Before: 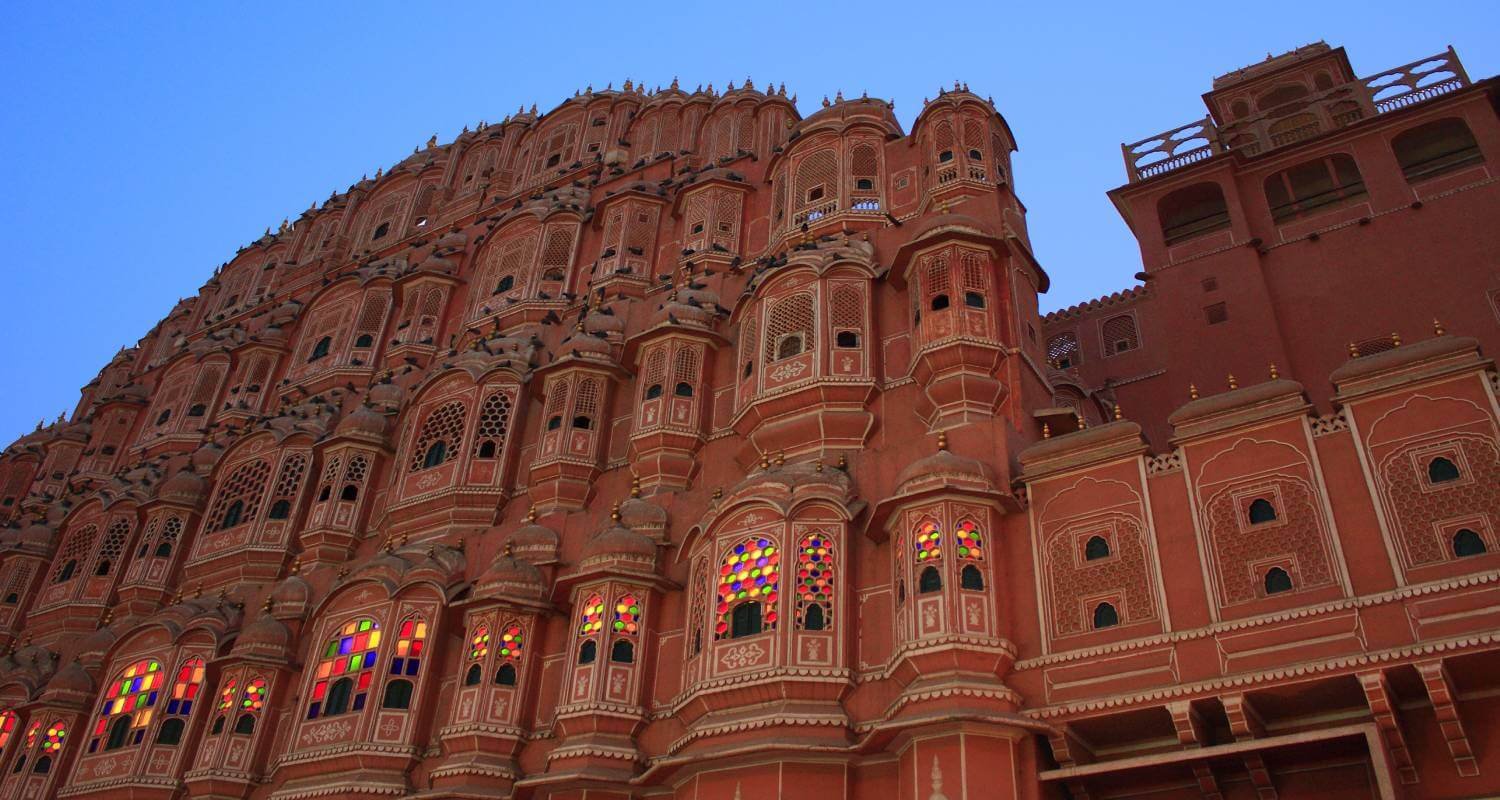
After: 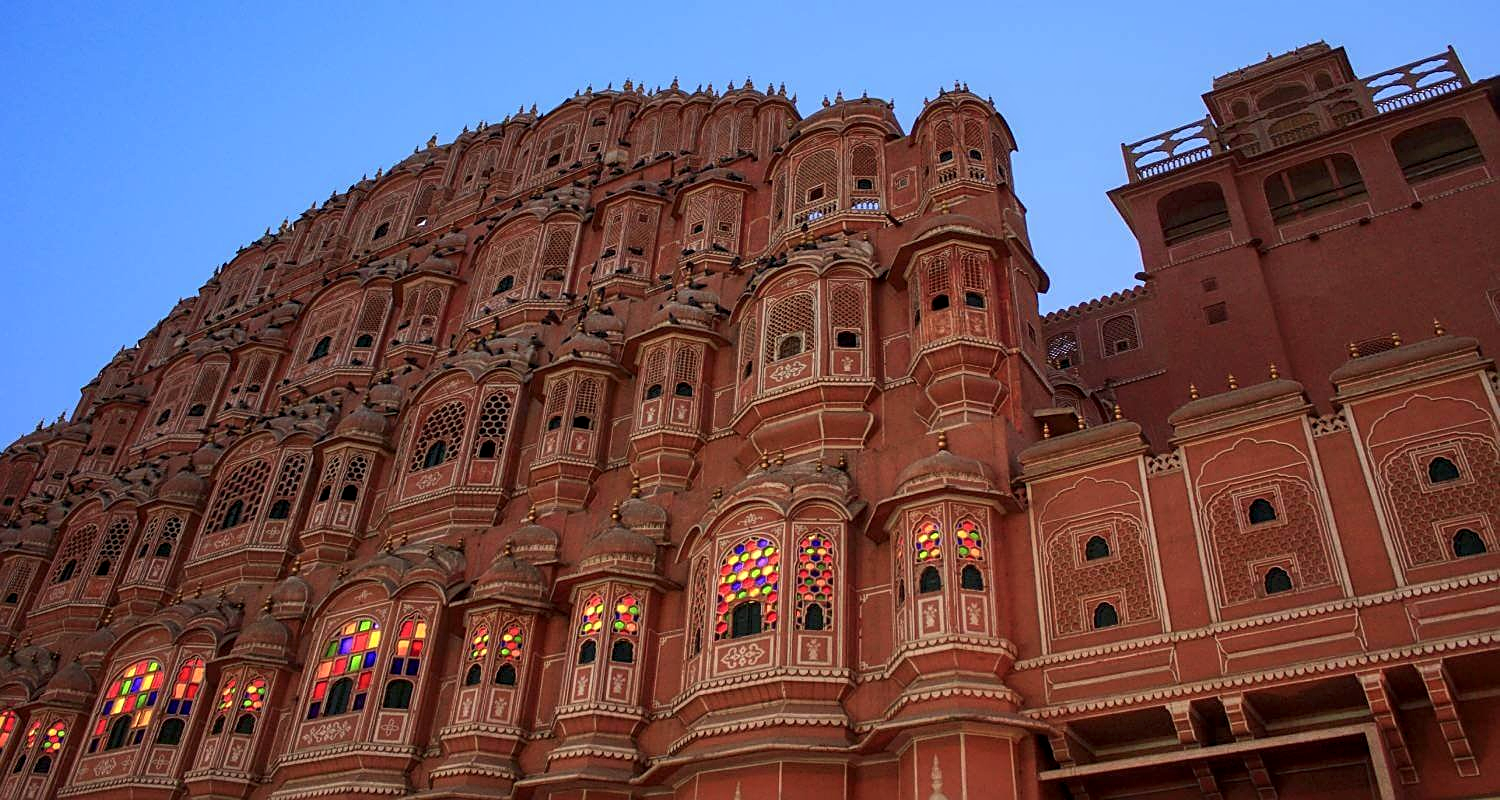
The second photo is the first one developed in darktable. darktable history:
sharpen: amount 0.493
local contrast: detail 130%
